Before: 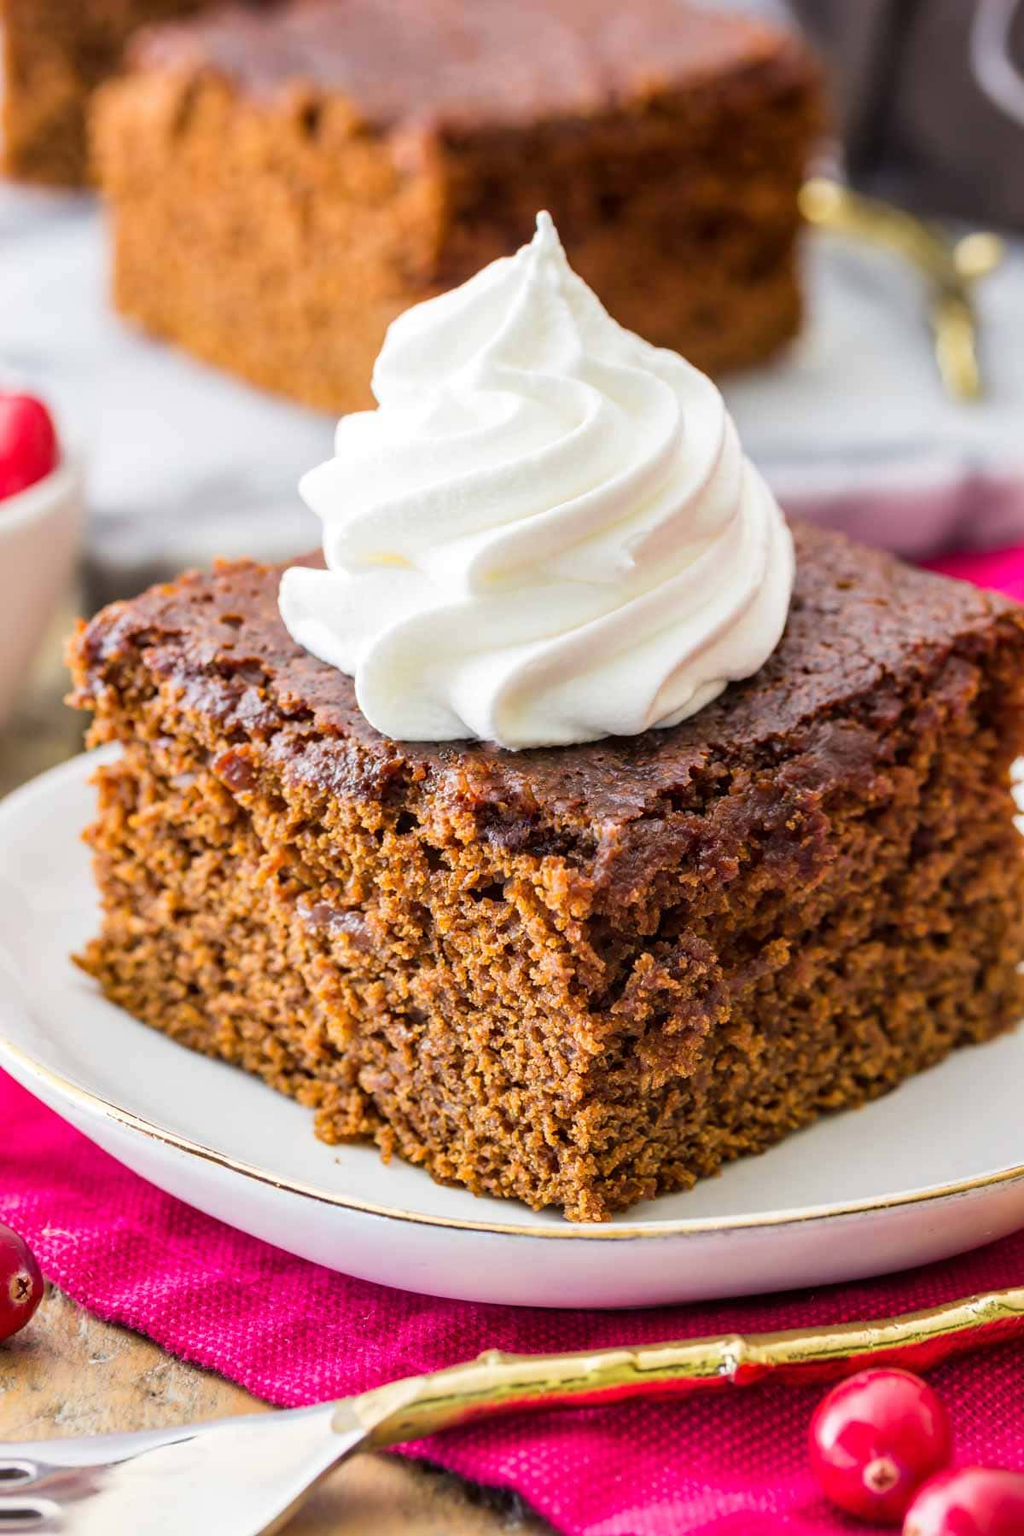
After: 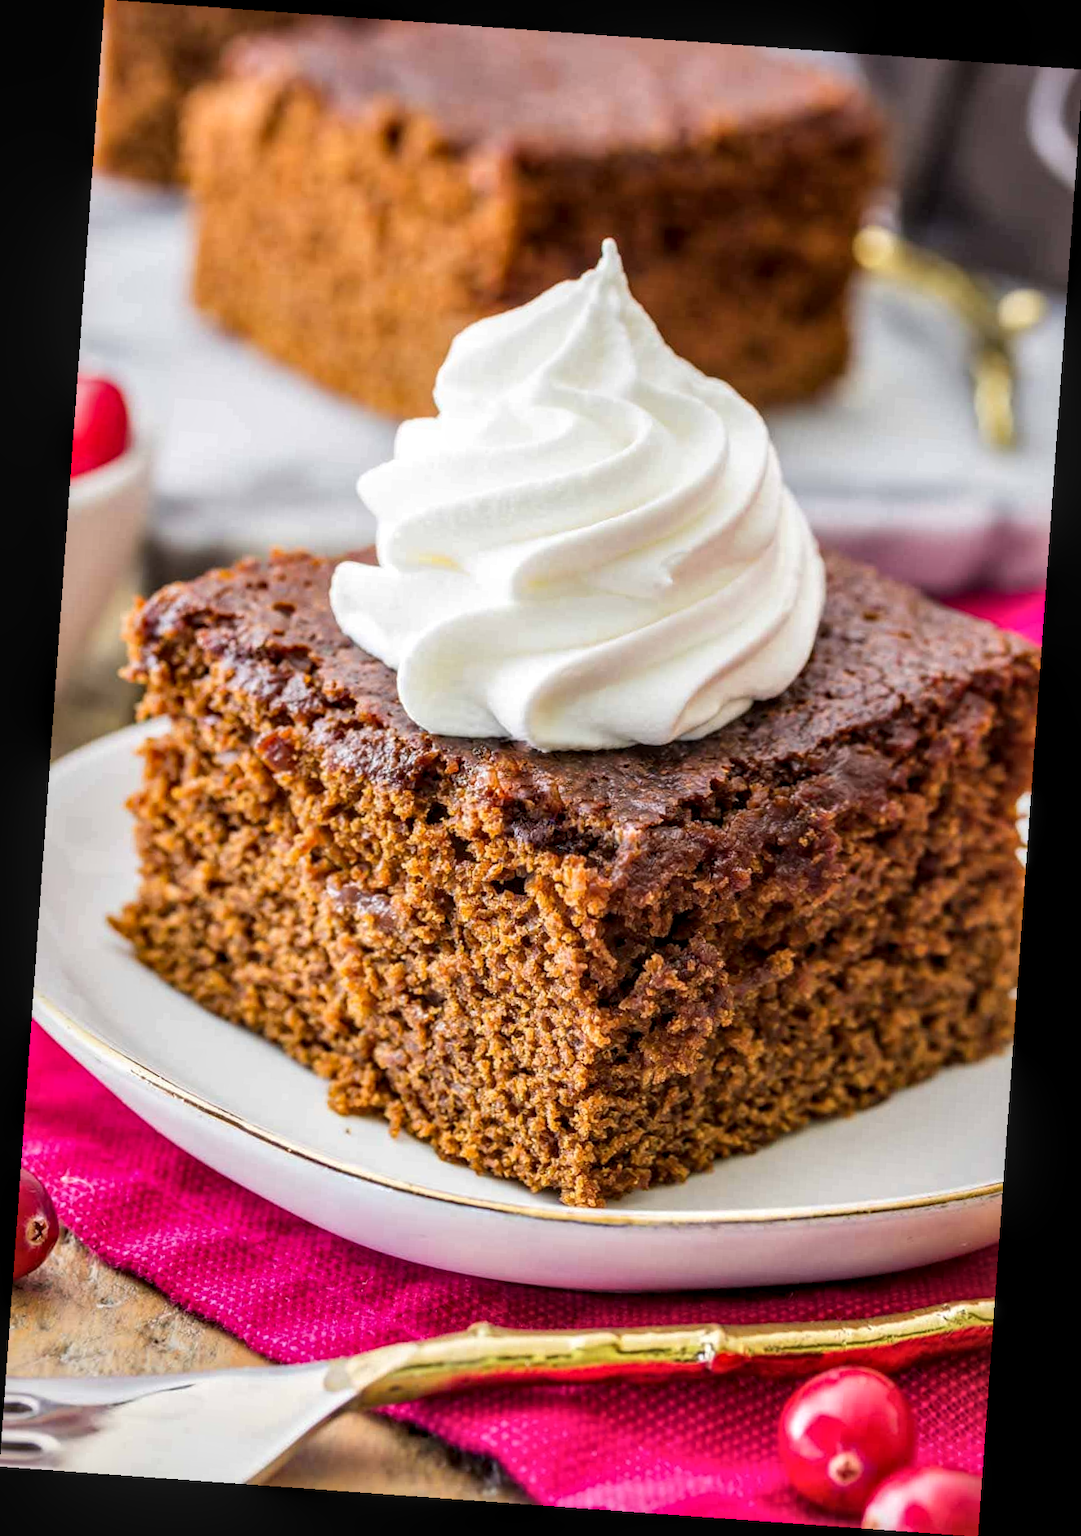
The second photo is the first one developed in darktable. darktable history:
rotate and perspective: rotation 4.1°, automatic cropping off
local contrast: detail 130%
